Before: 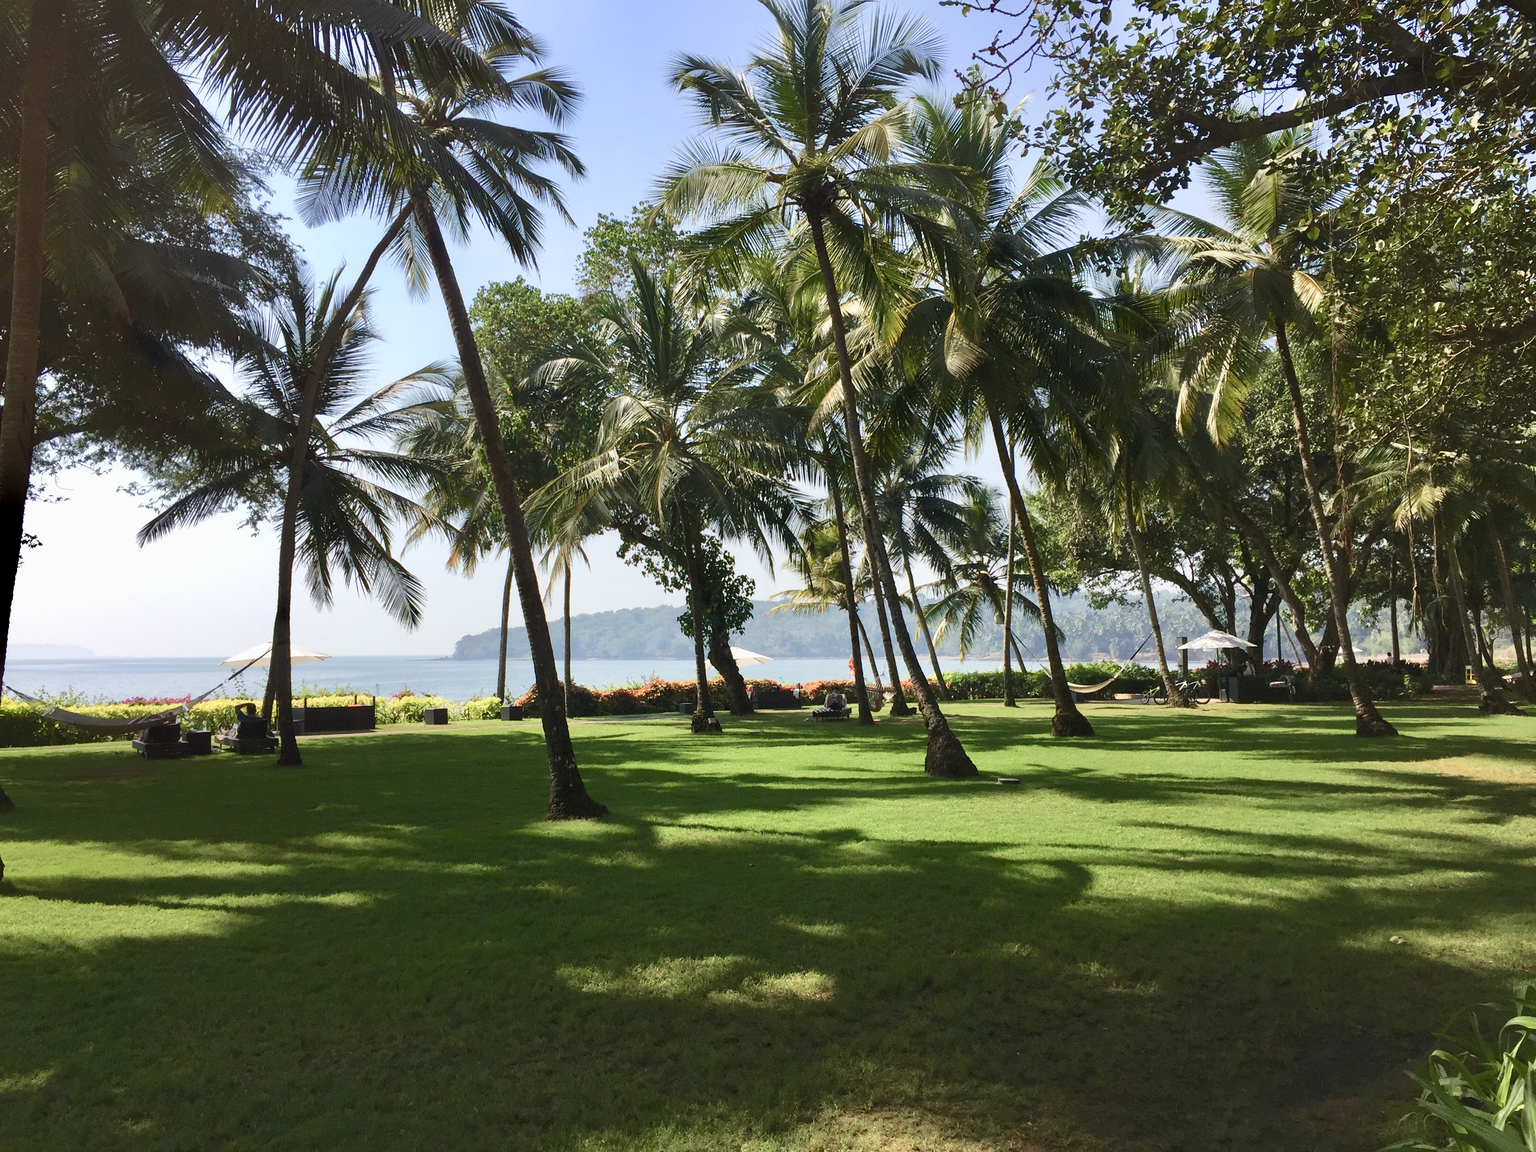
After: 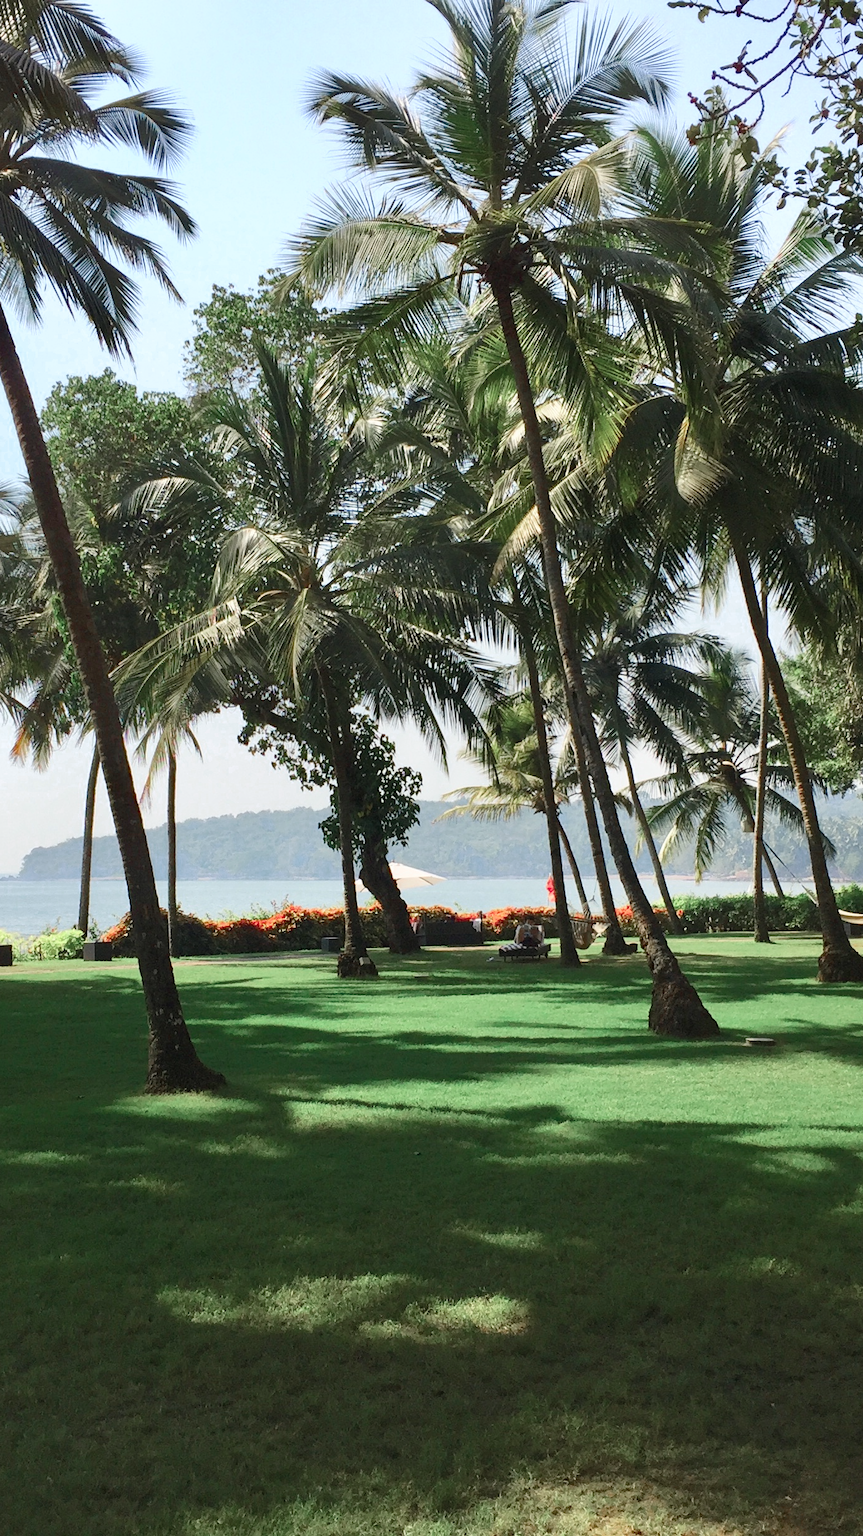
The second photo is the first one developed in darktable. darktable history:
color balance: mode lift, gamma, gain (sRGB)
exposure: compensate highlight preservation false
crop: left 28.583%, right 29.231%
white balance: red 1.009, blue 0.985
color zones: curves: ch0 [(0, 0.466) (0.128, 0.466) (0.25, 0.5) (0.375, 0.456) (0.5, 0.5) (0.625, 0.5) (0.737, 0.652) (0.875, 0.5)]; ch1 [(0, 0.603) (0.125, 0.618) (0.261, 0.348) (0.372, 0.353) (0.497, 0.363) (0.611, 0.45) (0.731, 0.427) (0.875, 0.518) (0.998, 0.652)]; ch2 [(0, 0.559) (0.125, 0.451) (0.253, 0.564) (0.37, 0.578) (0.5, 0.466) (0.625, 0.471) (0.731, 0.471) (0.88, 0.485)]
